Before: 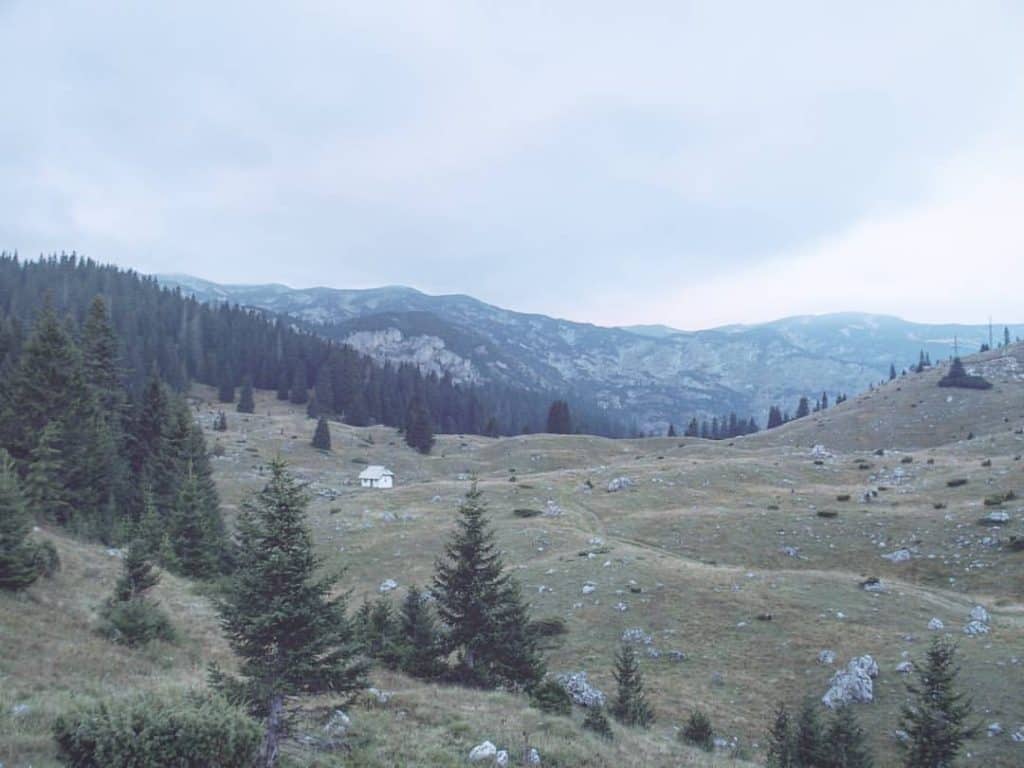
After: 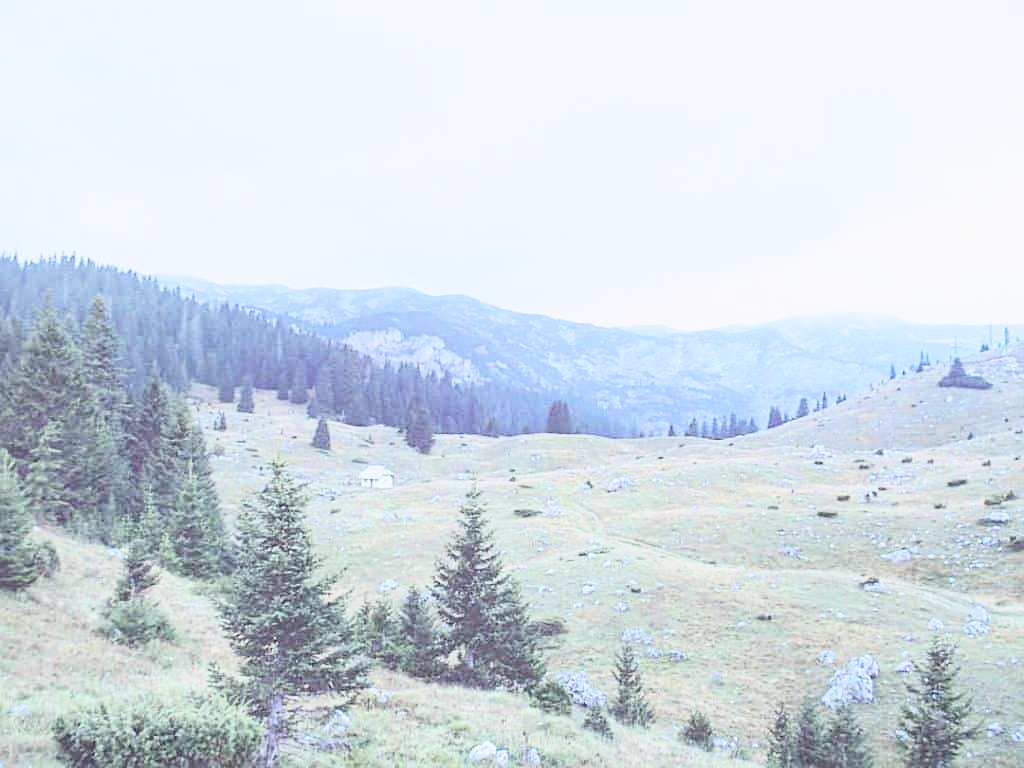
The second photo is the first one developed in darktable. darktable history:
exposure: exposure 2 EV, compensate exposure bias true, compensate highlight preservation false
filmic rgb: black relative exposure -11.88 EV, white relative exposure 5.43 EV, threshold 3 EV, hardness 4.49, latitude 50%, contrast 1.14, color science v5 (2021), contrast in shadows safe, contrast in highlights safe, enable highlight reconstruction true
sharpen: on, module defaults
